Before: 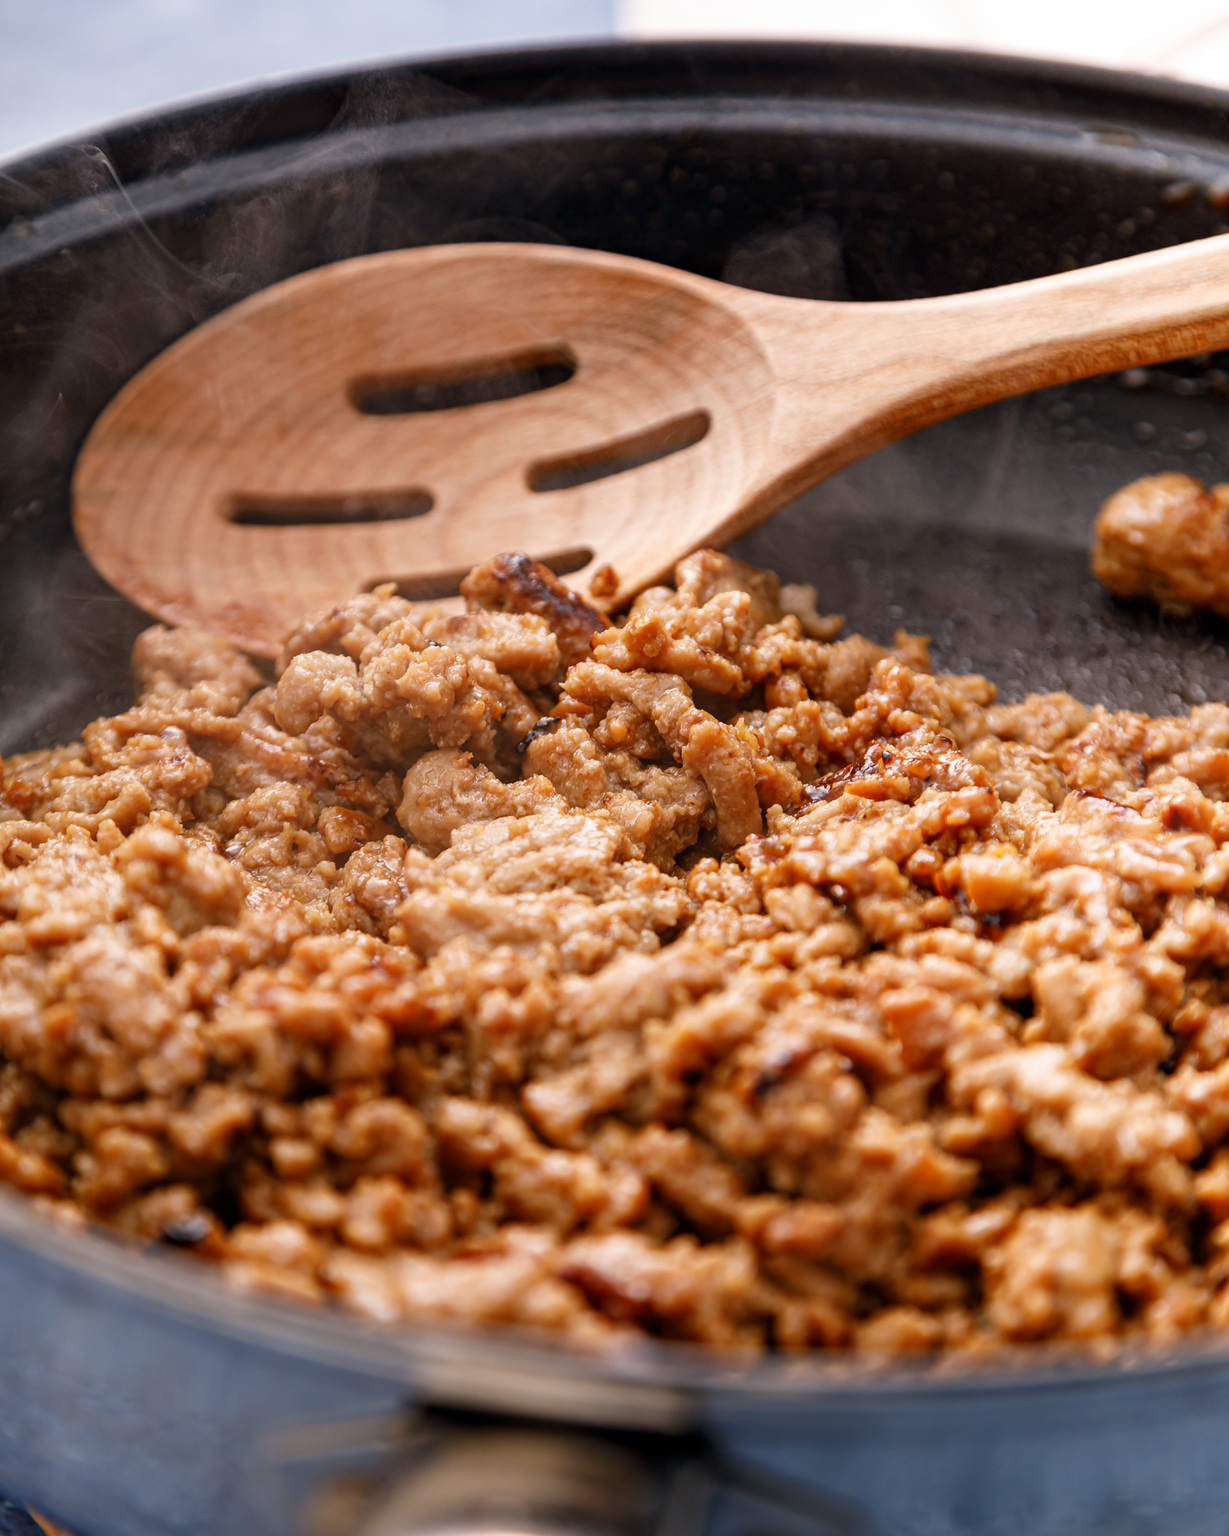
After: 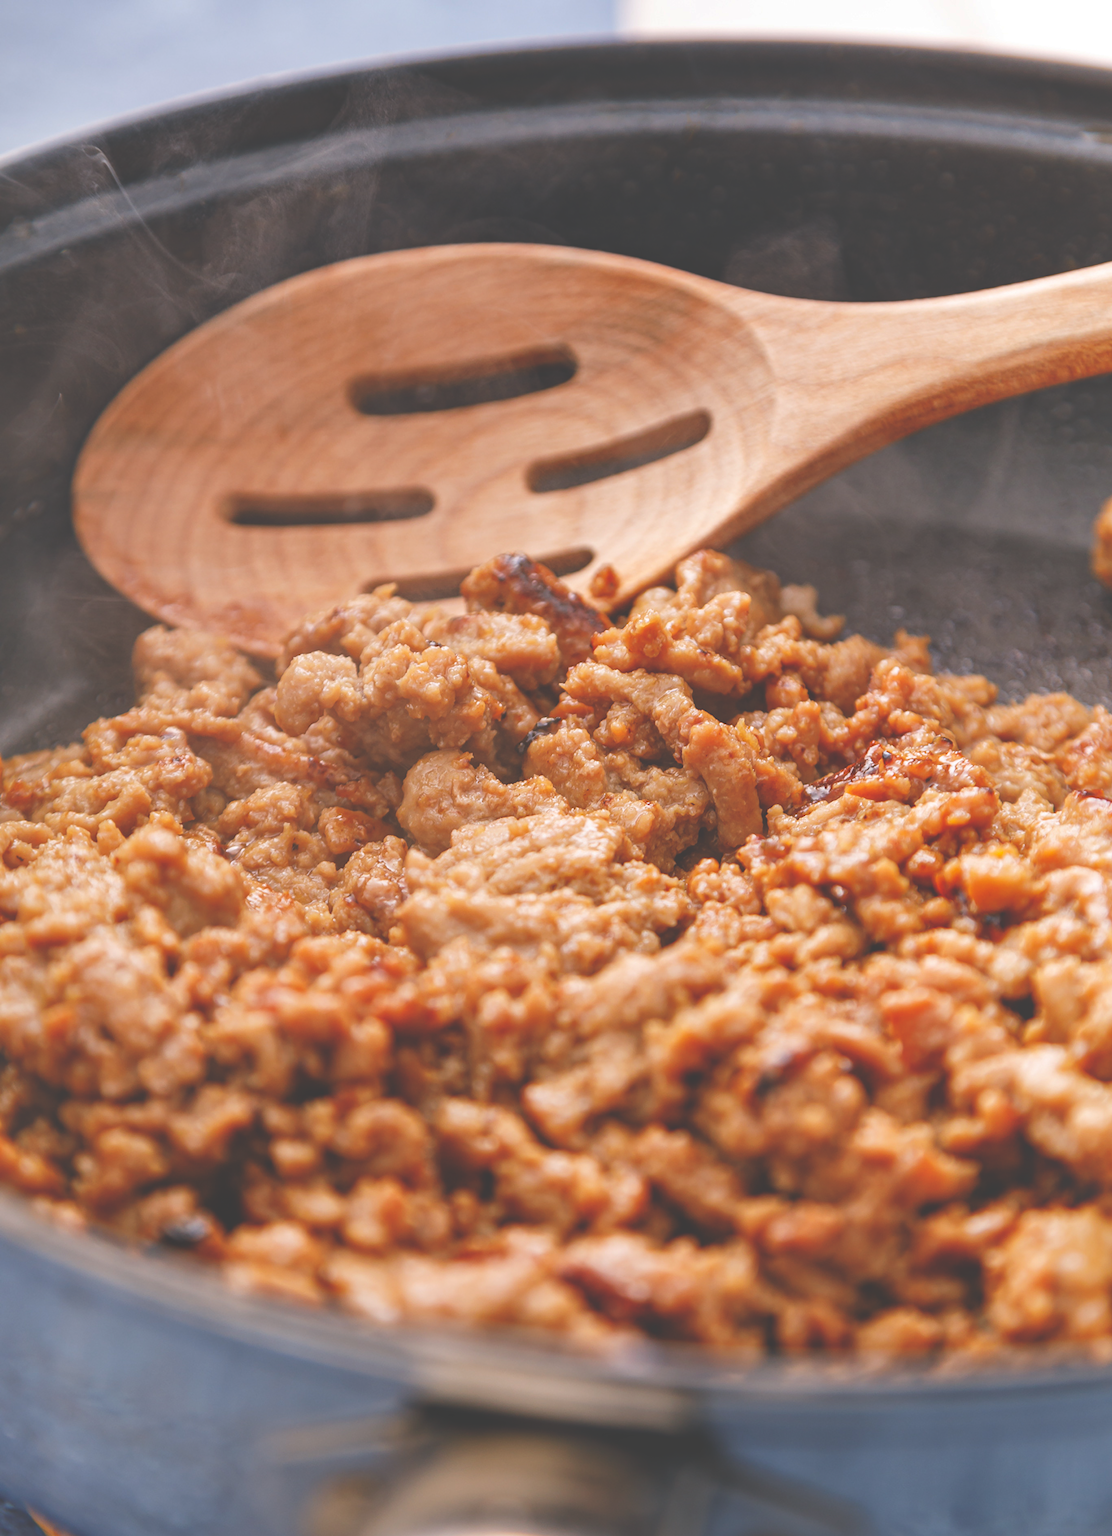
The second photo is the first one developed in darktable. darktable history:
contrast brightness saturation: contrast 0.029, brightness 0.067, saturation 0.127
exposure: black level correction -0.029, compensate exposure bias true, compensate highlight preservation false
shadows and highlights: on, module defaults
crop: right 9.507%, bottom 0.046%
